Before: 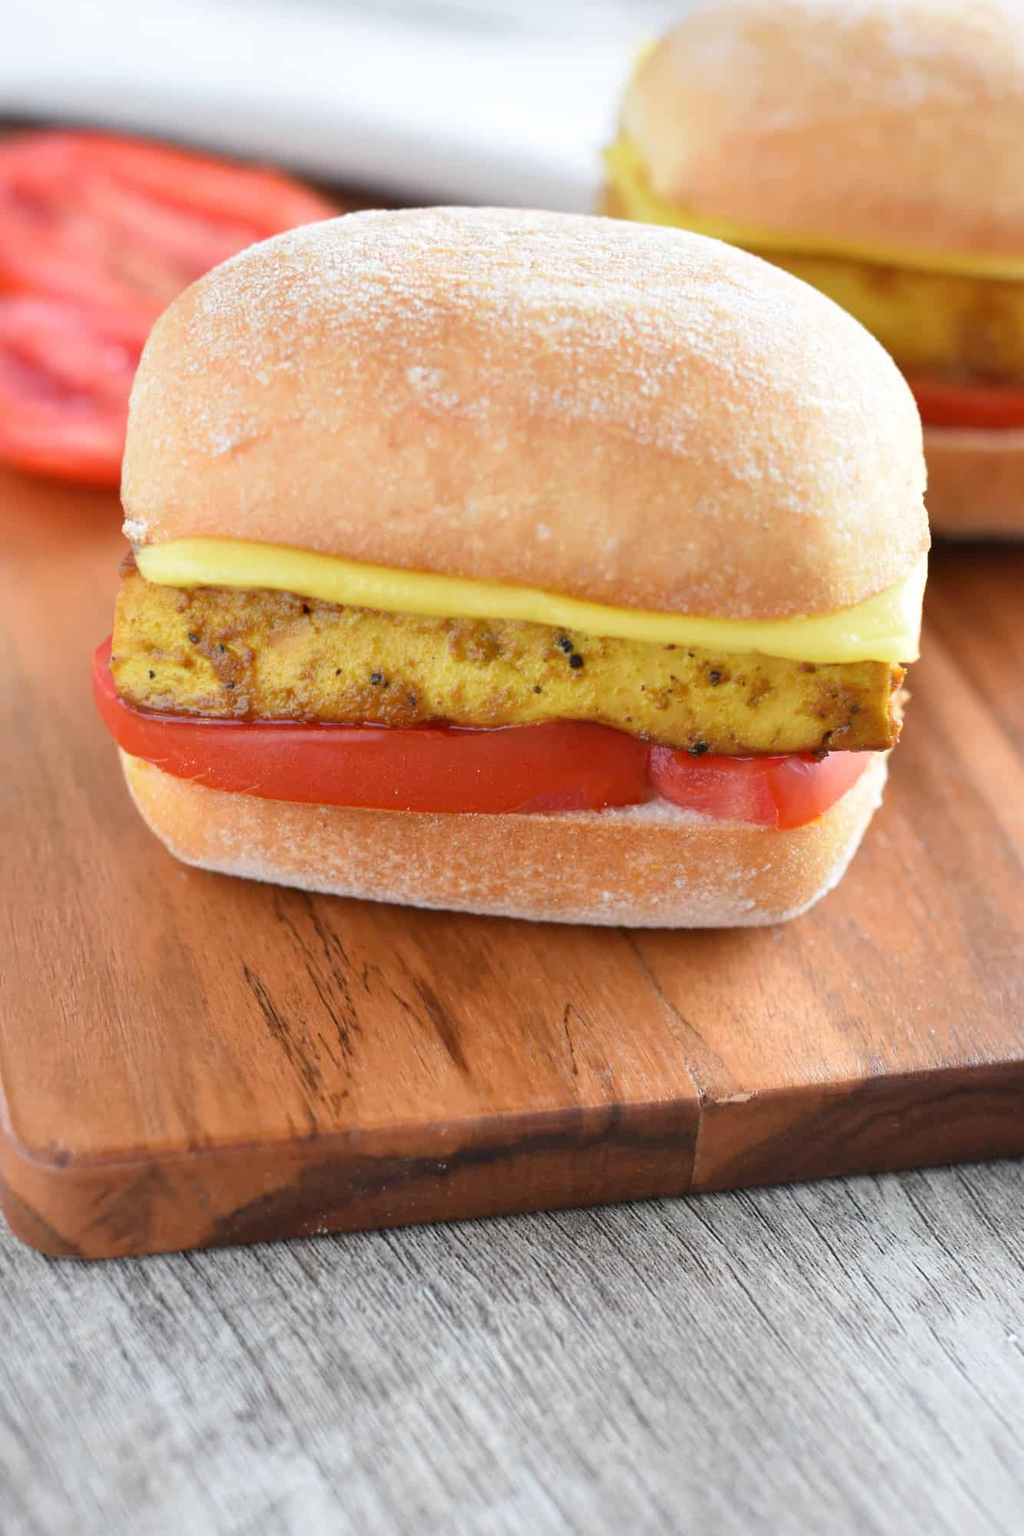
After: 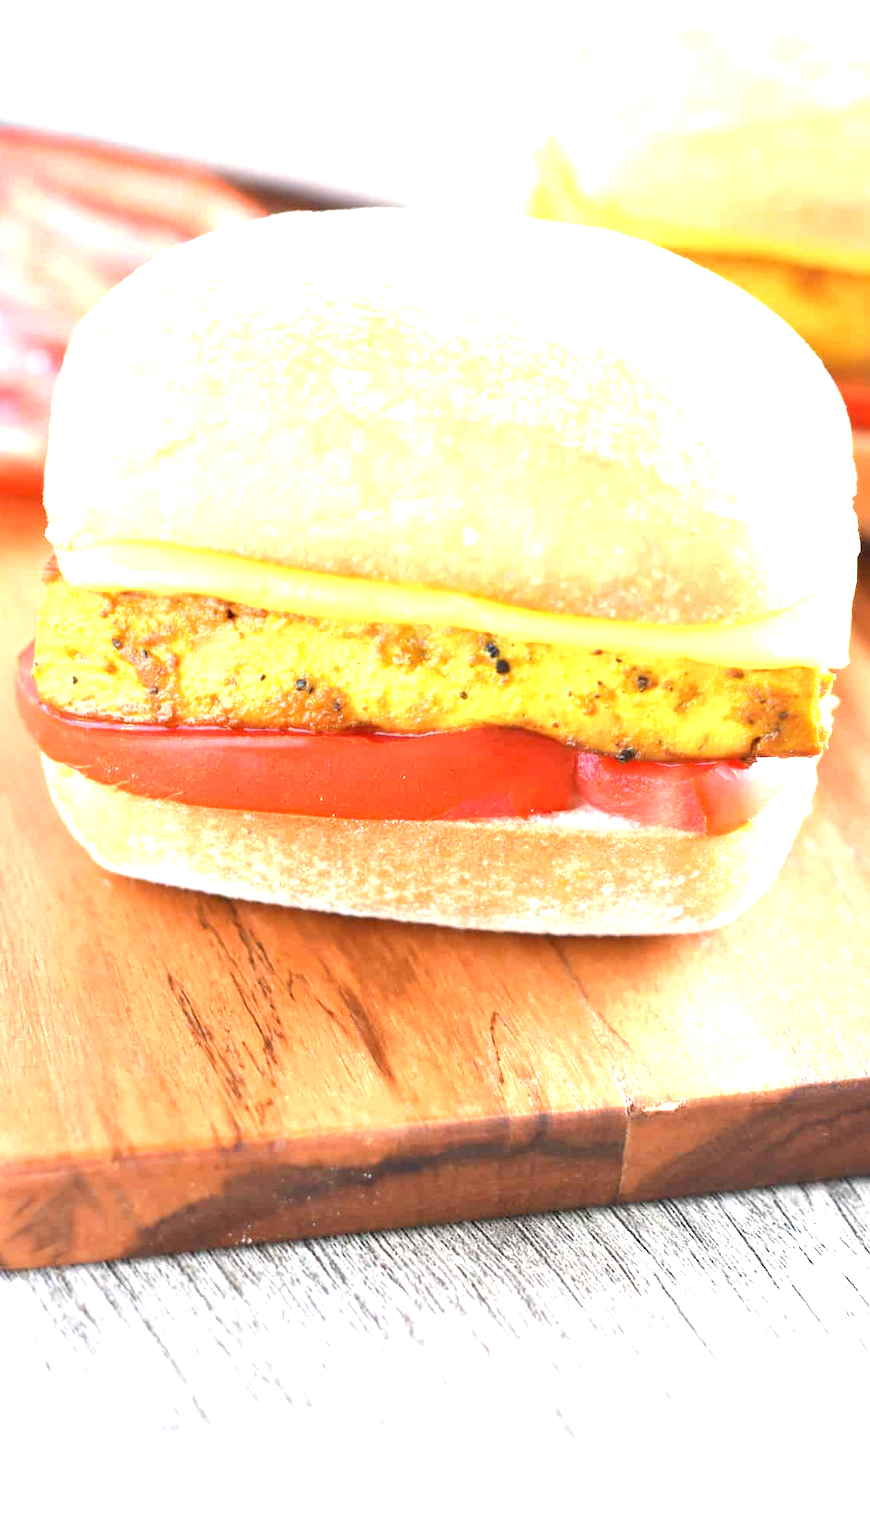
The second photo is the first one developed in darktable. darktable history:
crop: left 7.598%, right 7.873%
exposure: black level correction 0, exposure 1.675 EV, compensate exposure bias true, compensate highlight preservation false
